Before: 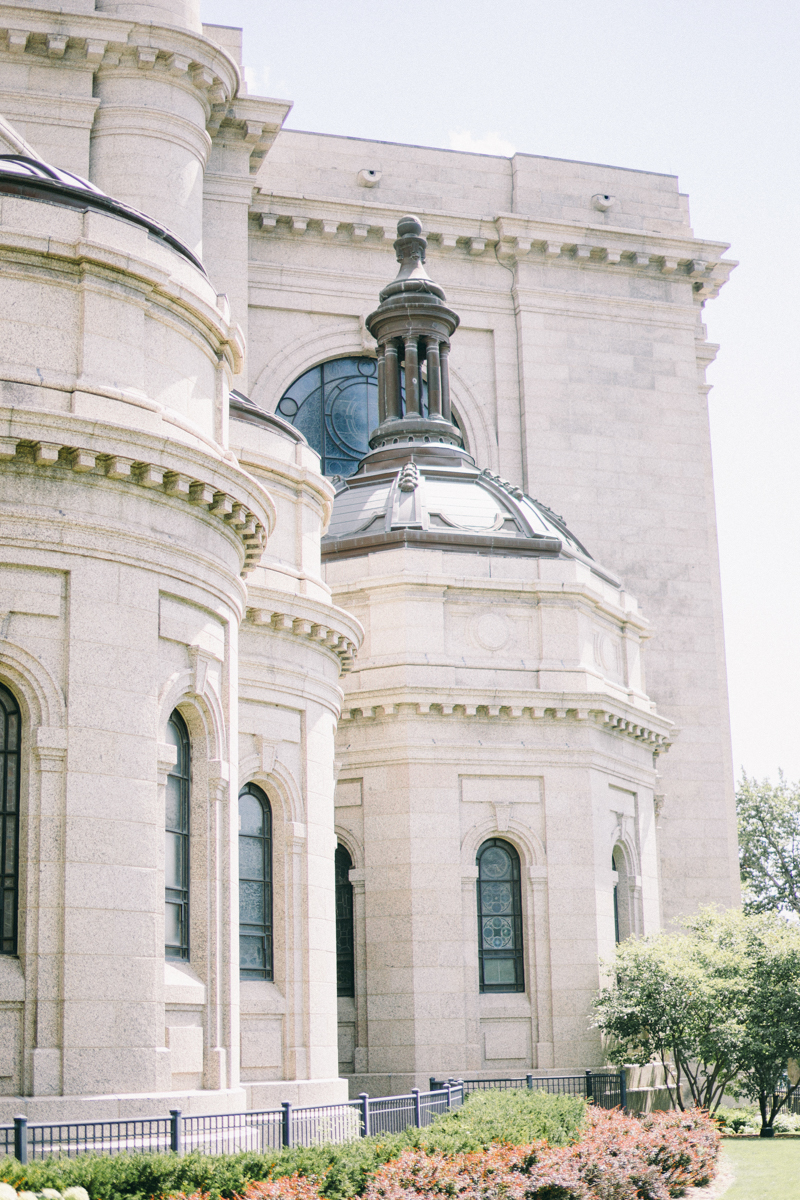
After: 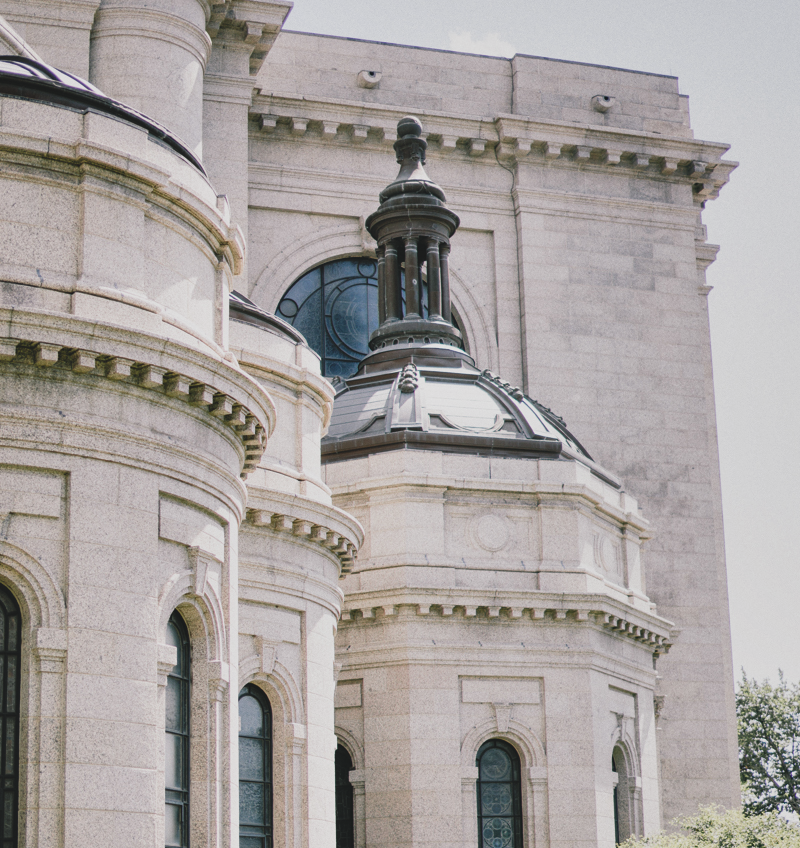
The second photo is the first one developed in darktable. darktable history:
crop and rotate: top 8.293%, bottom 20.996%
shadows and highlights: soften with gaussian
filmic rgb: middle gray luminance 21.73%, black relative exposure -14 EV, white relative exposure 2.96 EV, threshold 6 EV, target black luminance 0%, hardness 8.81, latitude 59.69%, contrast 1.208, highlights saturation mix 5%, shadows ↔ highlights balance 41.6%, add noise in highlights 0, color science v3 (2019), use custom middle-gray values true, iterations of high-quality reconstruction 0, contrast in highlights soft, enable highlight reconstruction true
rgb curve: curves: ch0 [(0, 0.186) (0.314, 0.284) (0.775, 0.708) (1, 1)], compensate middle gray true, preserve colors none
